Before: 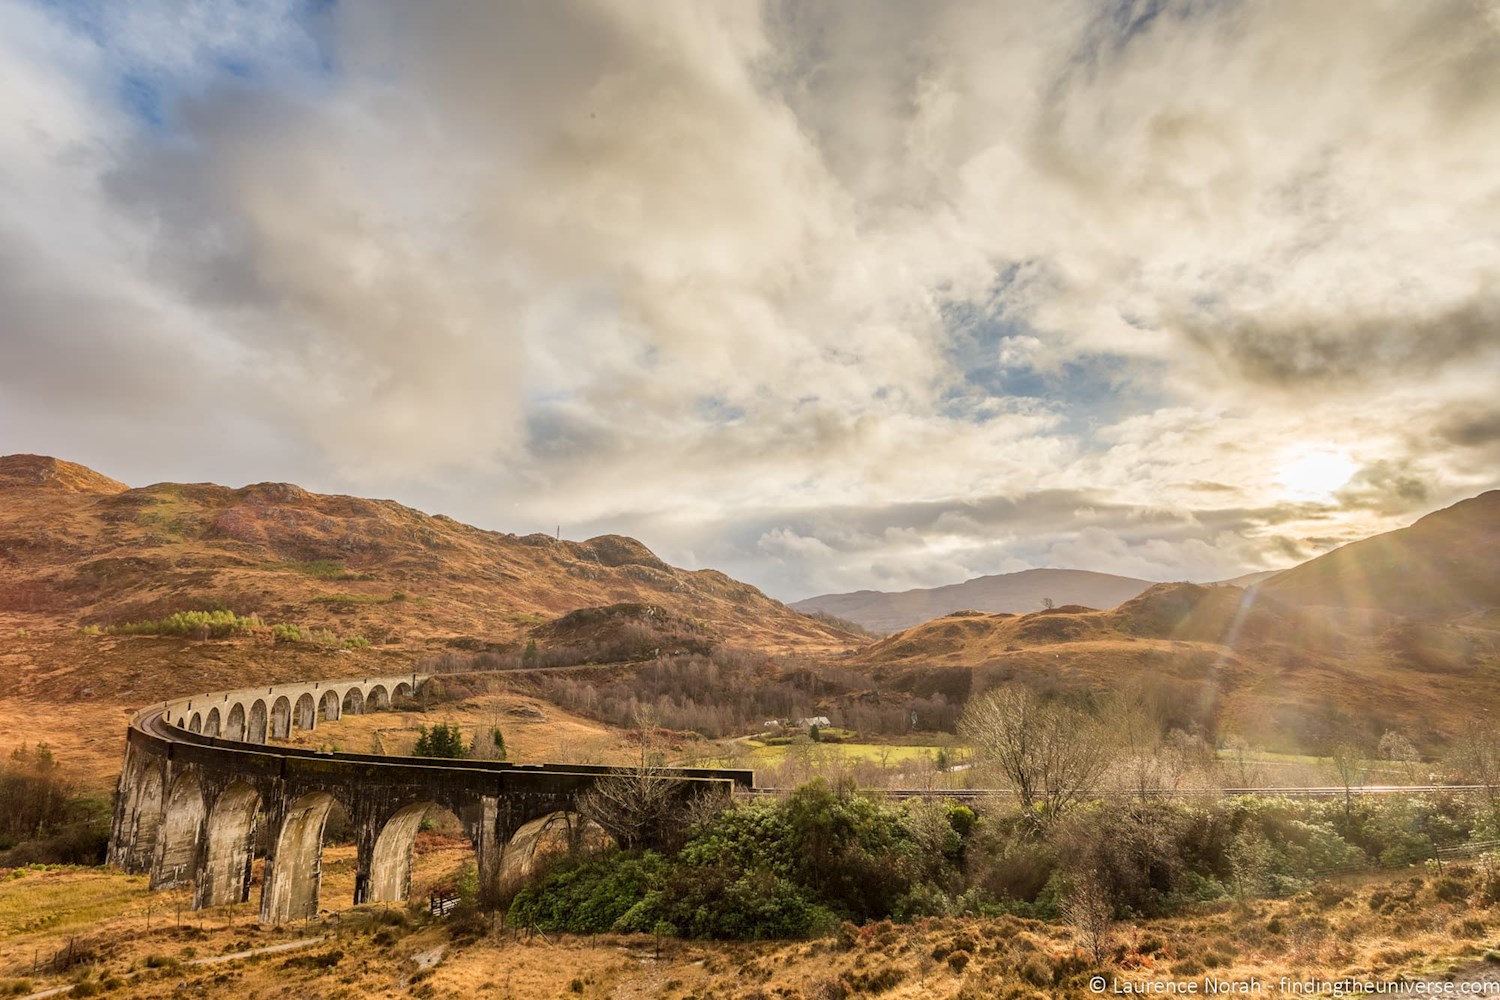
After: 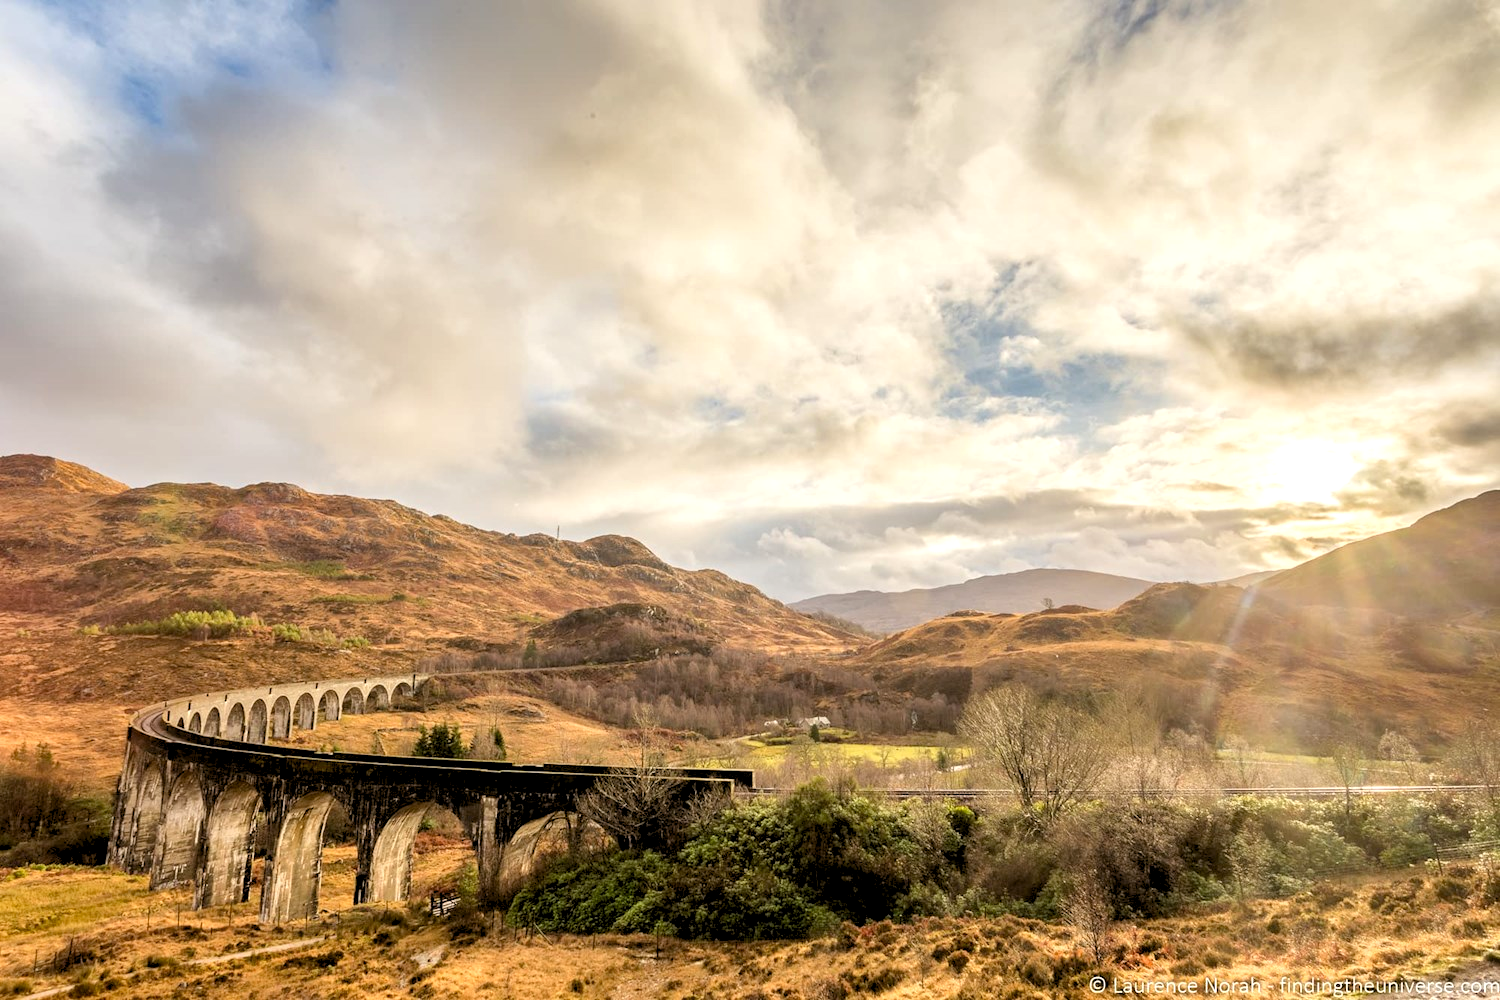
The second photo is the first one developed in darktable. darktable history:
levels: levels [0.073, 0.497, 0.972]
exposure: black level correction 0.005, exposure 0.286 EV, compensate highlight preservation false
